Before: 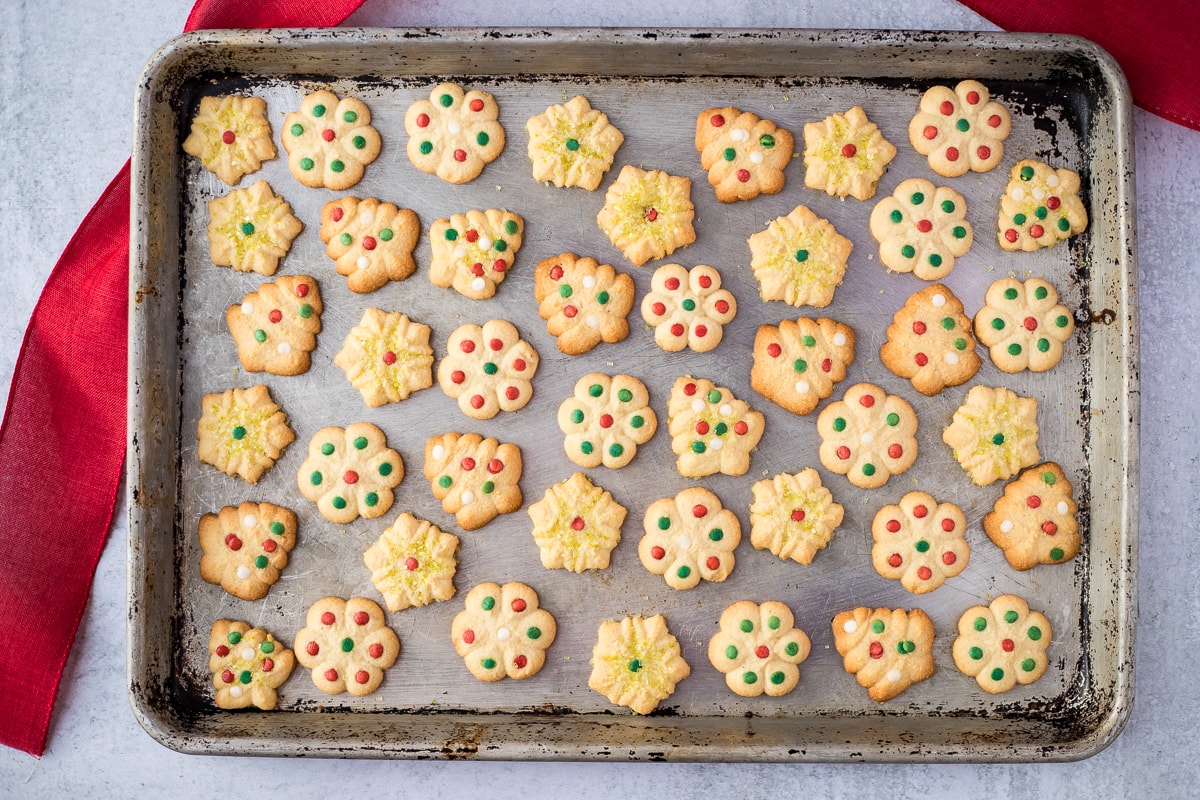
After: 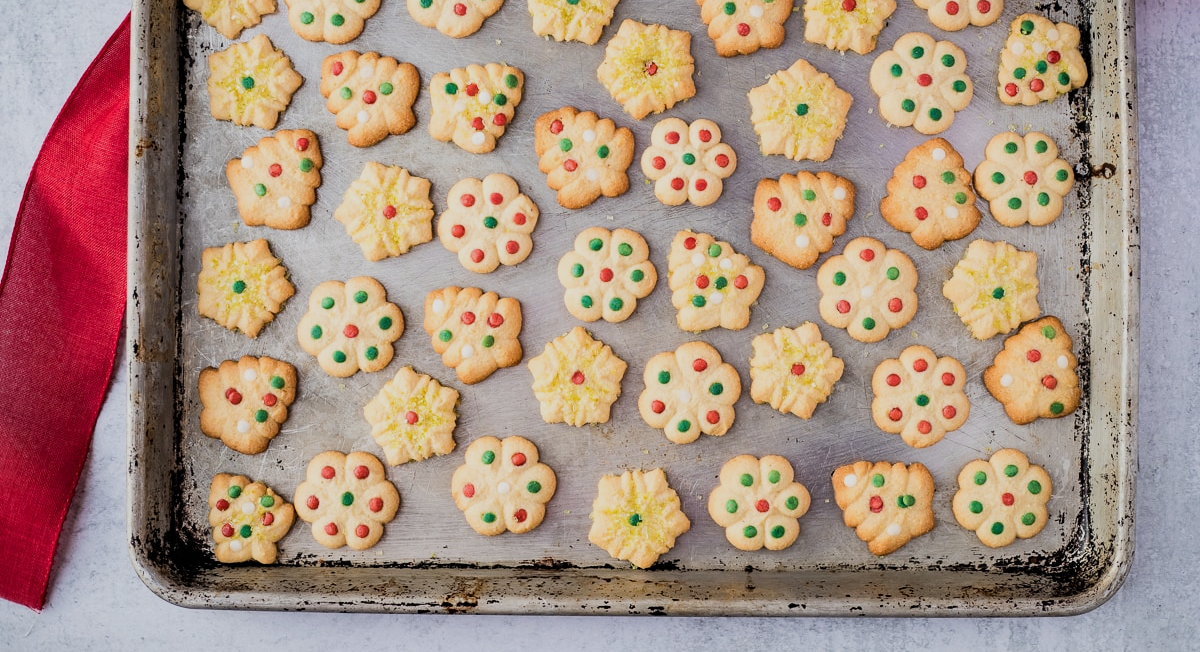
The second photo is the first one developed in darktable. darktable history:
crop and rotate: top 18.439%
filmic rgb: black relative exposure -7.65 EV, white relative exposure 3.97 EV, hardness 4.02, contrast 1.098, highlights saturation mix -30.38%
